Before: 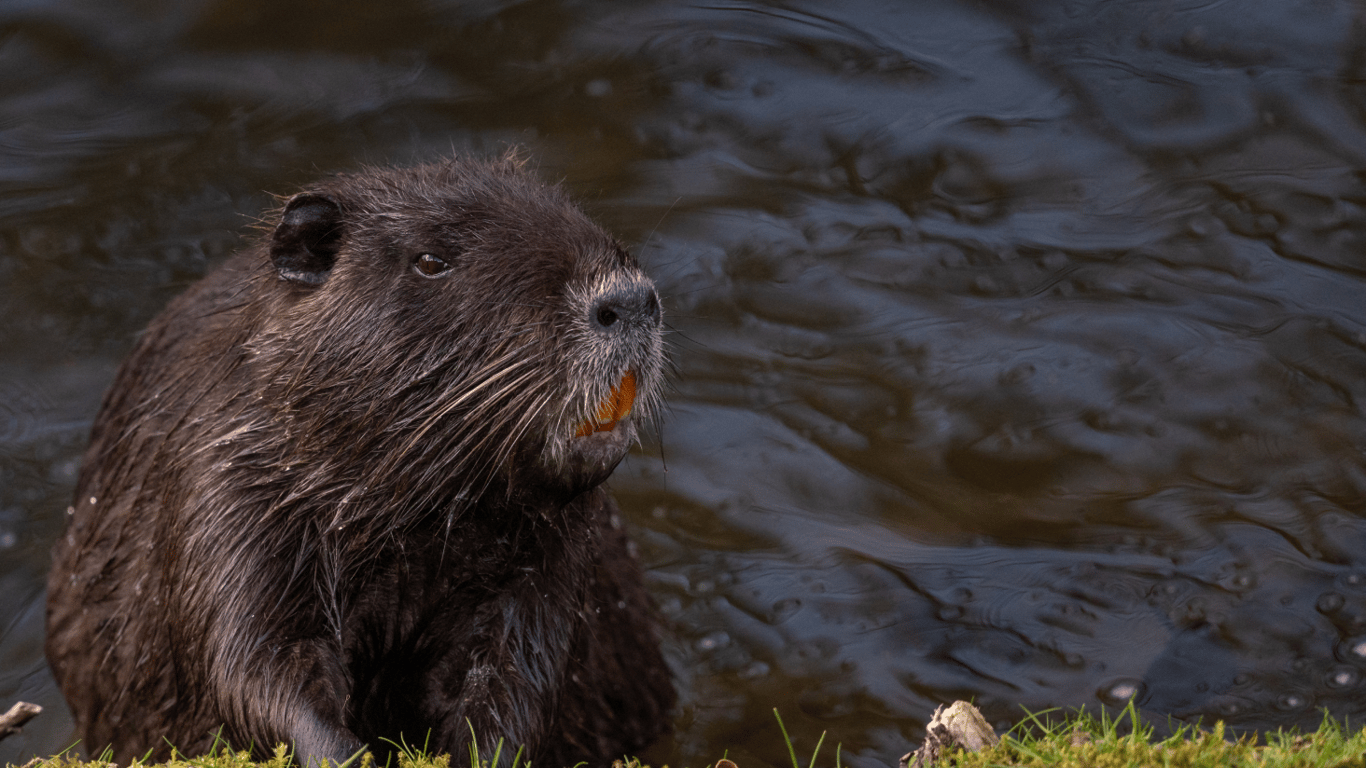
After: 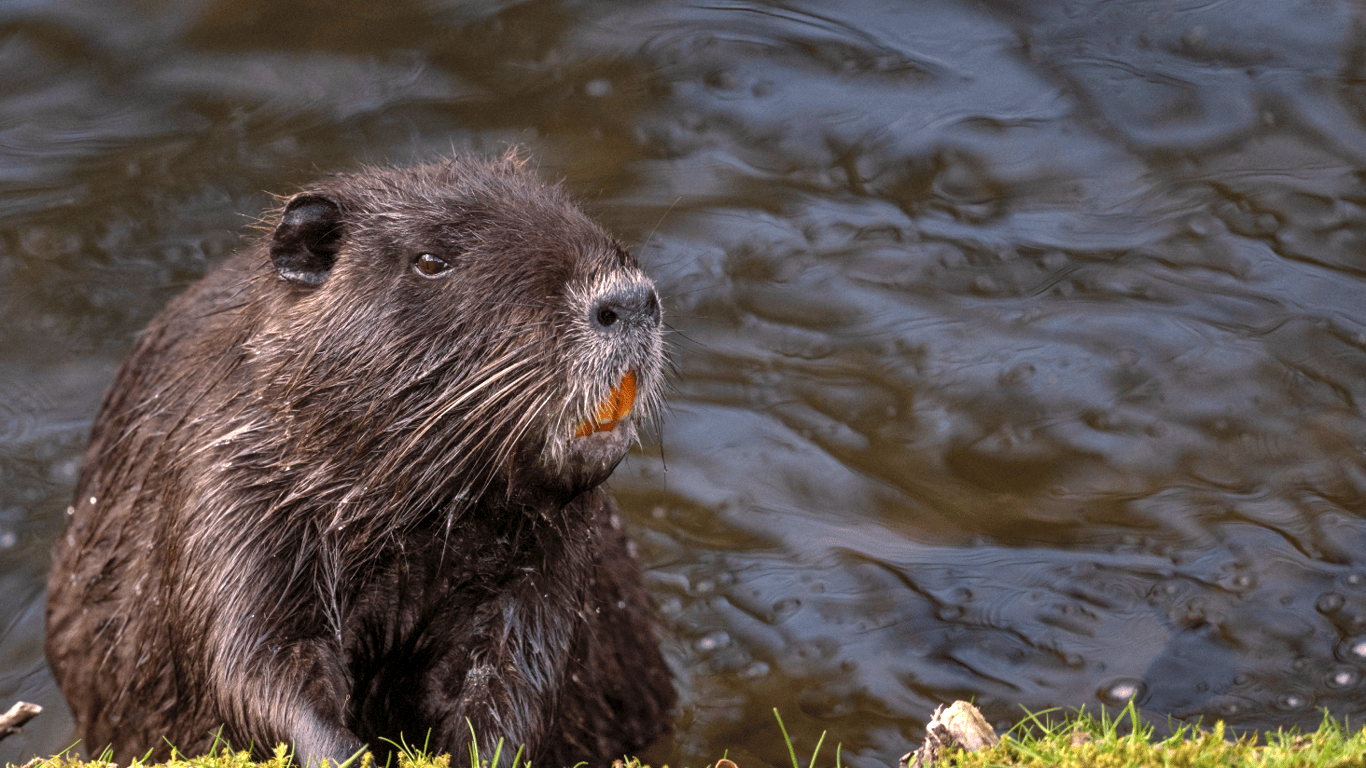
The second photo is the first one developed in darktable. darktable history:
exposure: black level correction 0.001, exposure 1.129 EV, compensate exposure bias true, compensate highlight preservation false
shadows and highlights: shadows 36.46, highlights -28.17, highlights color adjustment 52.96%, soften with gaussian
